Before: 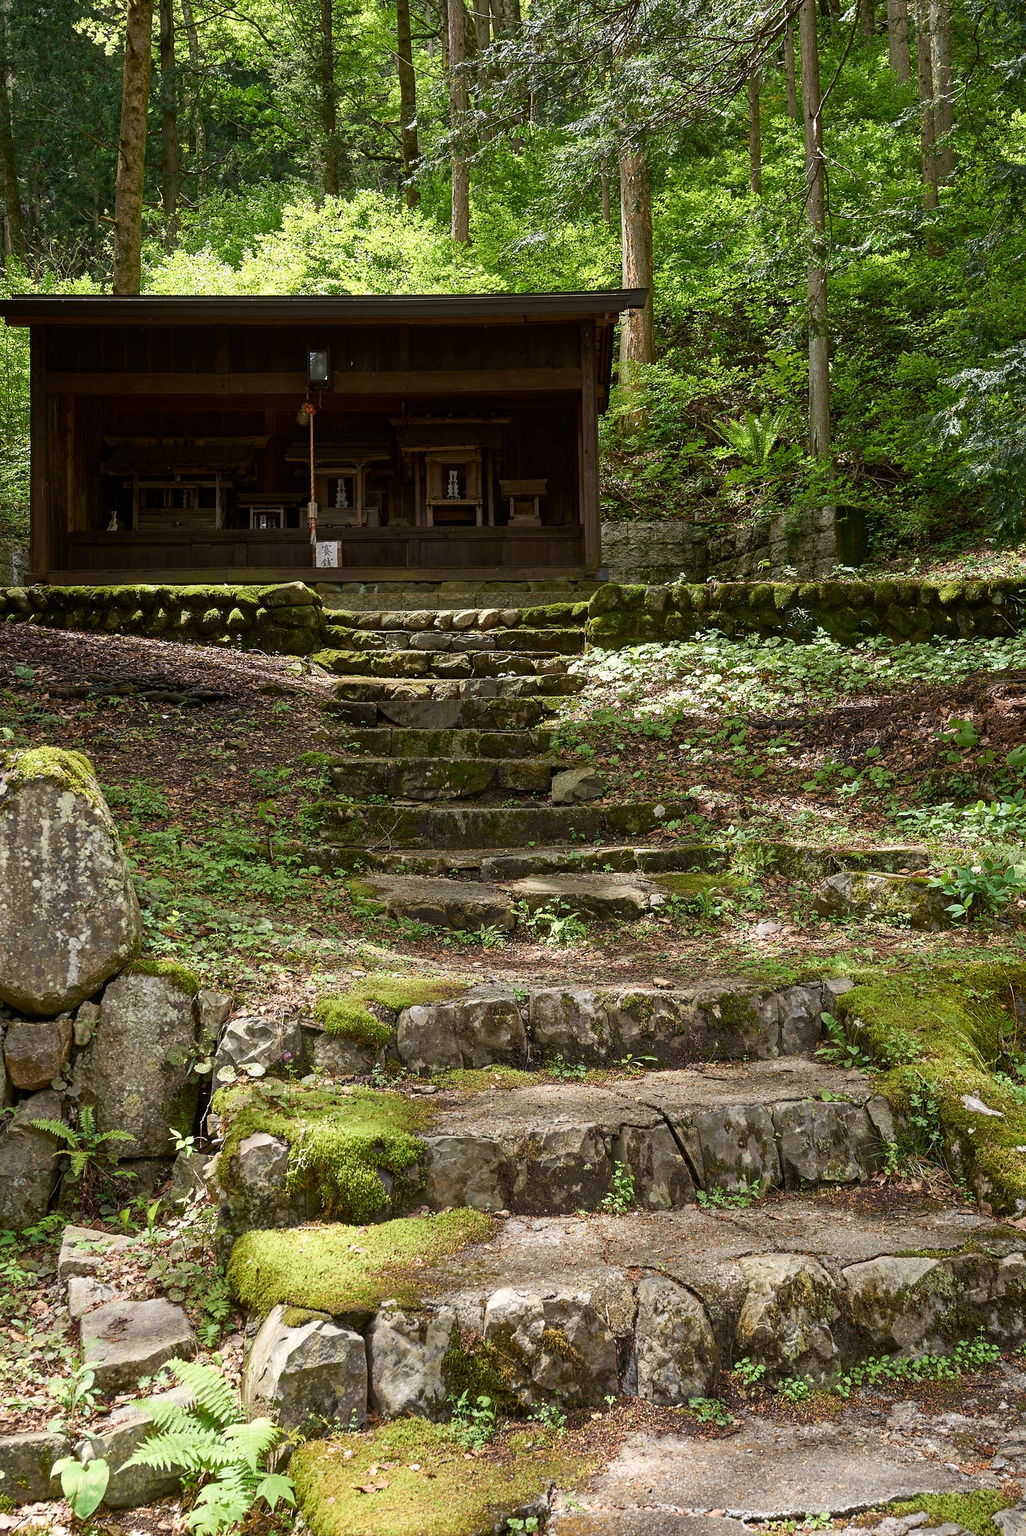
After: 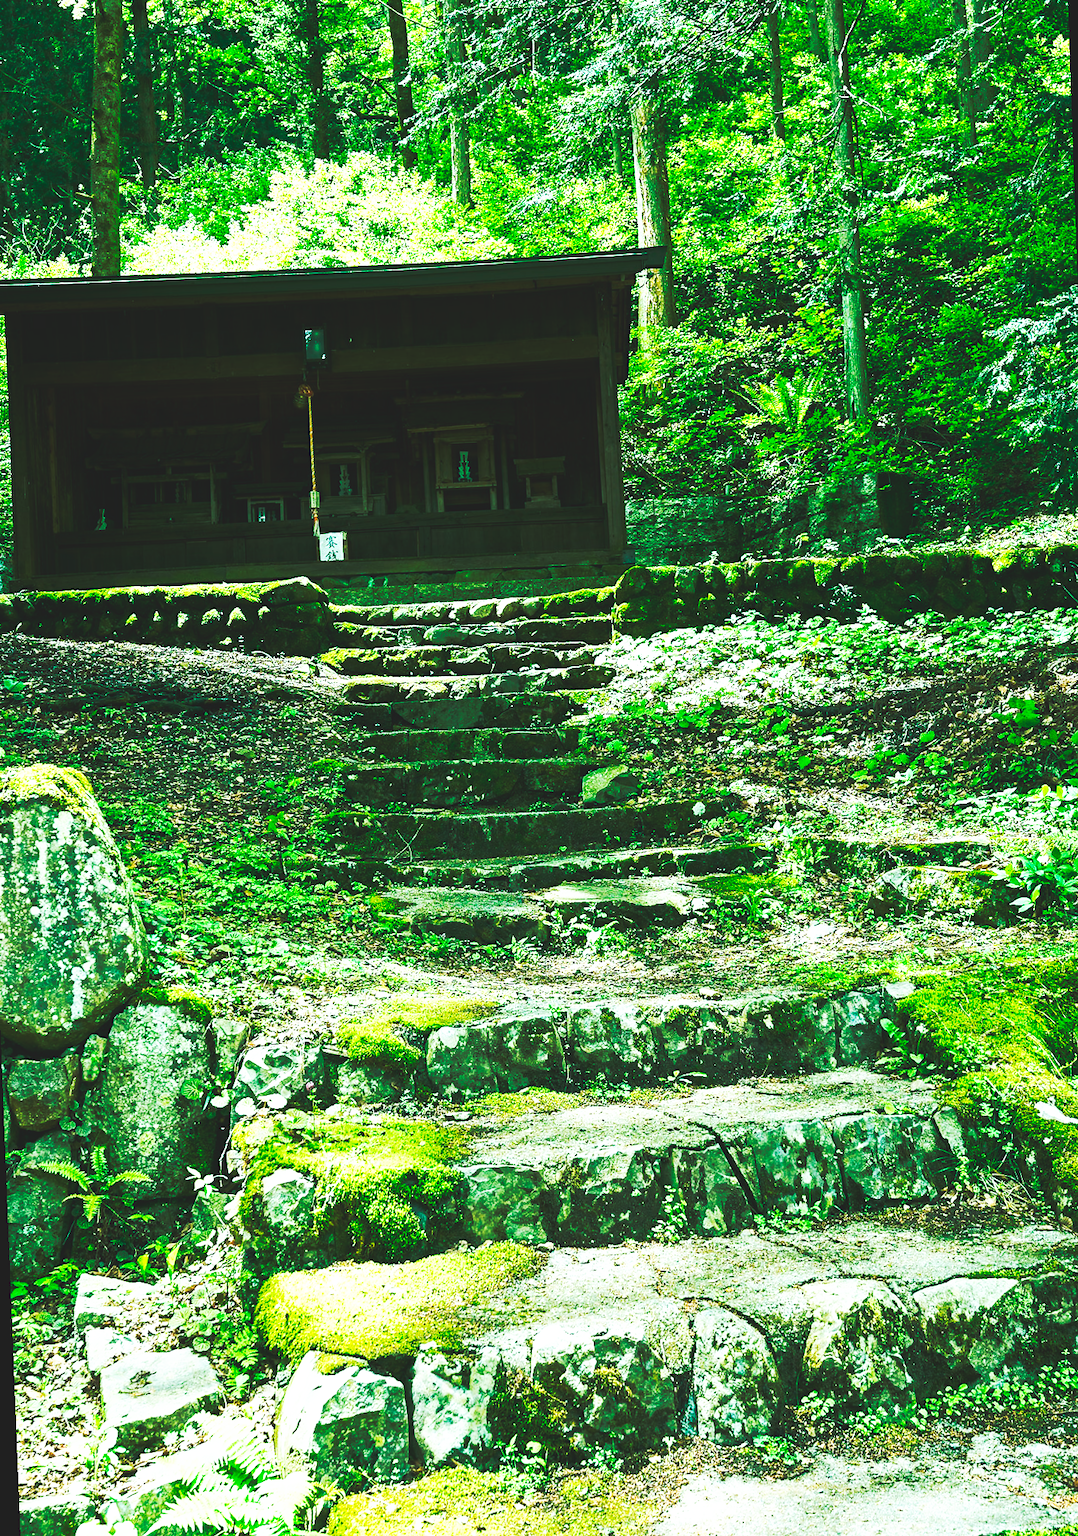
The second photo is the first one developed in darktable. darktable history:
tone equalizer: -8 EV -0.417 EV, -7 EV -0.389 EV, -6 EV -0.333 EV, -5 EV -0.222 EV, -3 EV 0.222 EV, -2 EV 0.333 EV, -1 EV 0.389 EV, +0 EV 0.417 EV, edges refinement/feathering 500, mask exposure compensation -1.57 EV, preserve details no
color balance rgb: shadows lift › chroma 11.71%, shadows lift › hue 133.46°, power › chroma 2.15%, power › hue 166.83°, highlights gain › chroma 4%, highlights gain › hue 200.2°, perceptual saturation grading › global saturation 18.05%
base curve: curves: ch0 [(0, 0.015) (0.085, 0.116) (0.134, 0.298) (0.19, 0.545) (0.296, 0.764) (0.599, 0.982) (1, 1)], preserve colors none
rotate and perspective: rotation -2.12°, lens shift (vertical) 0.009, lens shift (horizontal) -0.008, automatic cropping original format, crop left 0.036, crop right 0.964, crop top 0.05, crop bottom 0.959
